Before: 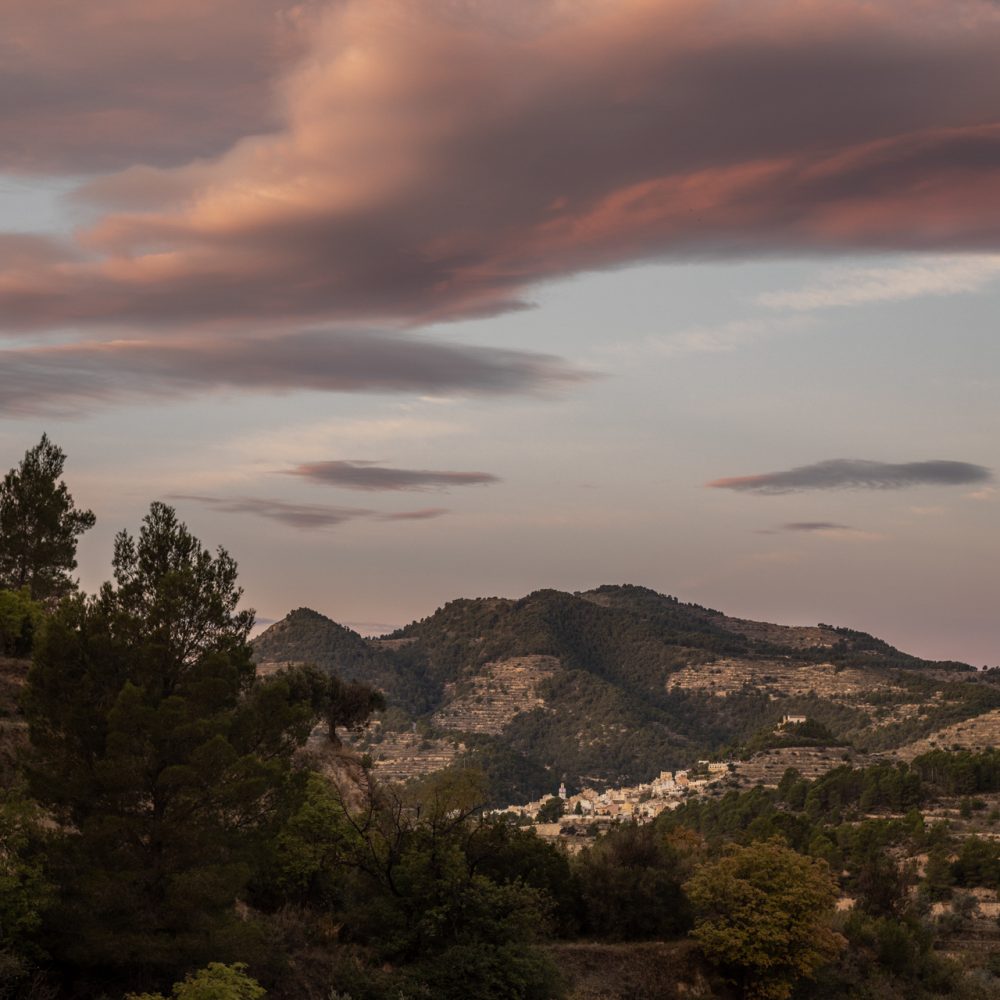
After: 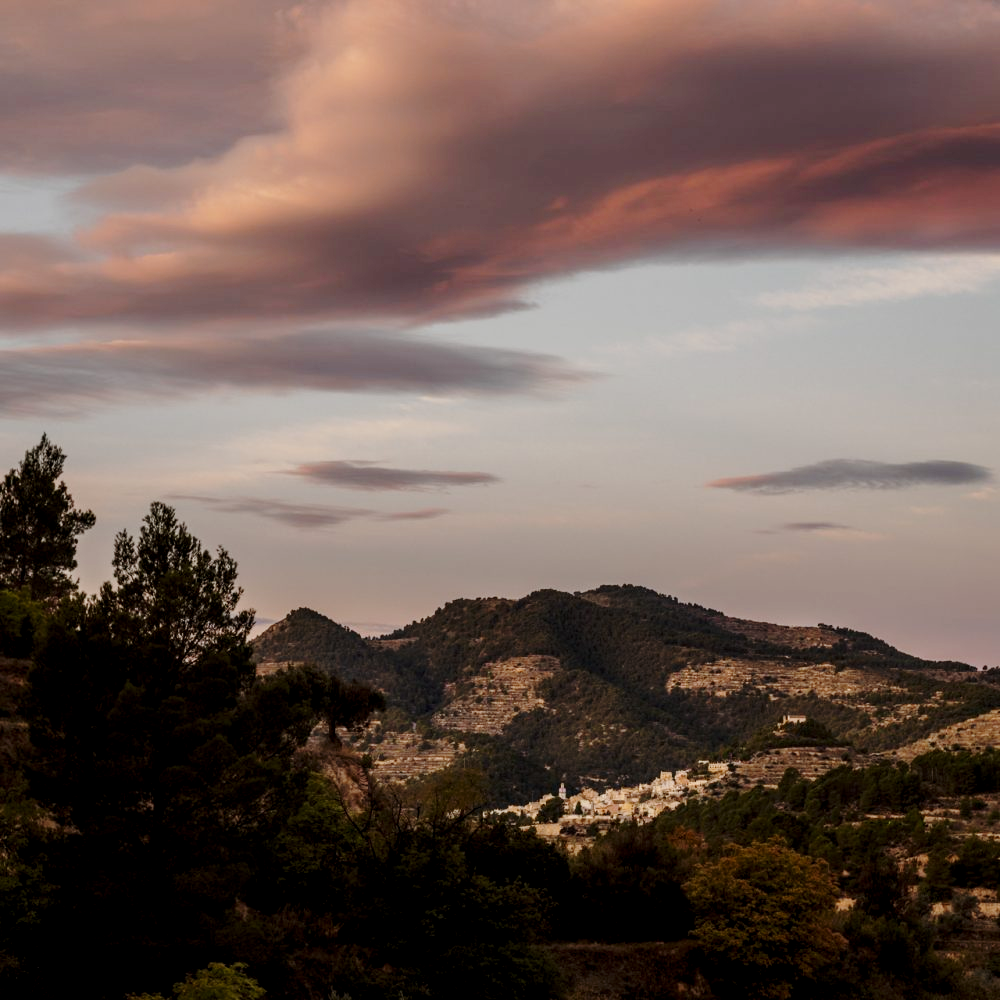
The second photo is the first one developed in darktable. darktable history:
base curve: curves: ch0 [(0, 0) (0.028, 0.03) (0.121, 0.232) (0.46, 0.748) (0.859, 0.968) (1, 1)], preserve colors none
exposure: black level correction 0.009, exposure -0.637 EV, compensate highlight preservation false
